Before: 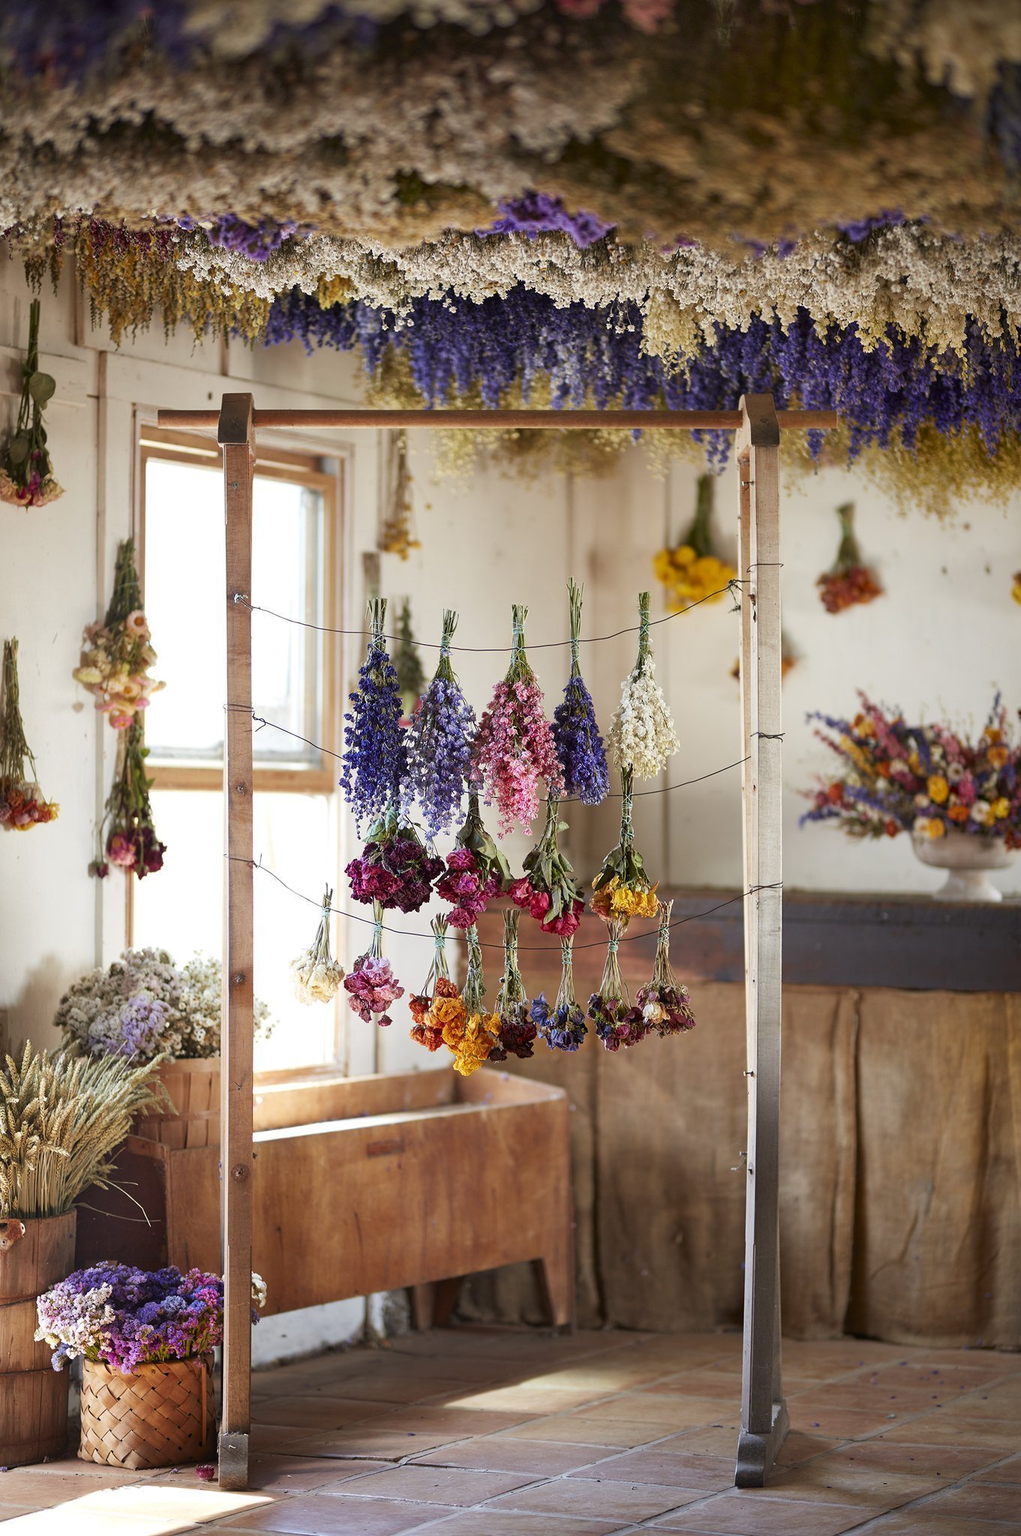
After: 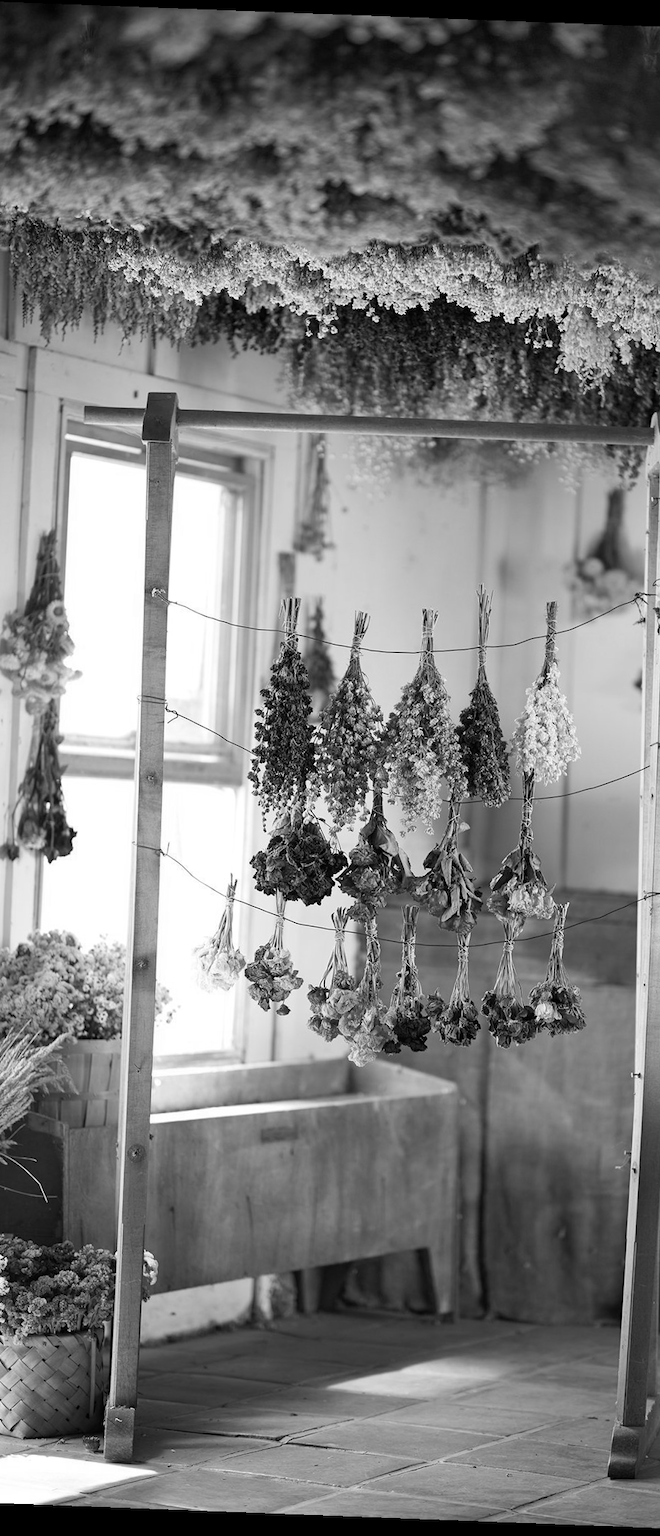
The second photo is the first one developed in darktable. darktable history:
crop: left 10.644%, right 26.528%
monochrome: a 32, b 64, size 2.3, highlights 1
rotate and perspective: rotation 2.17°, automatic cropping off
